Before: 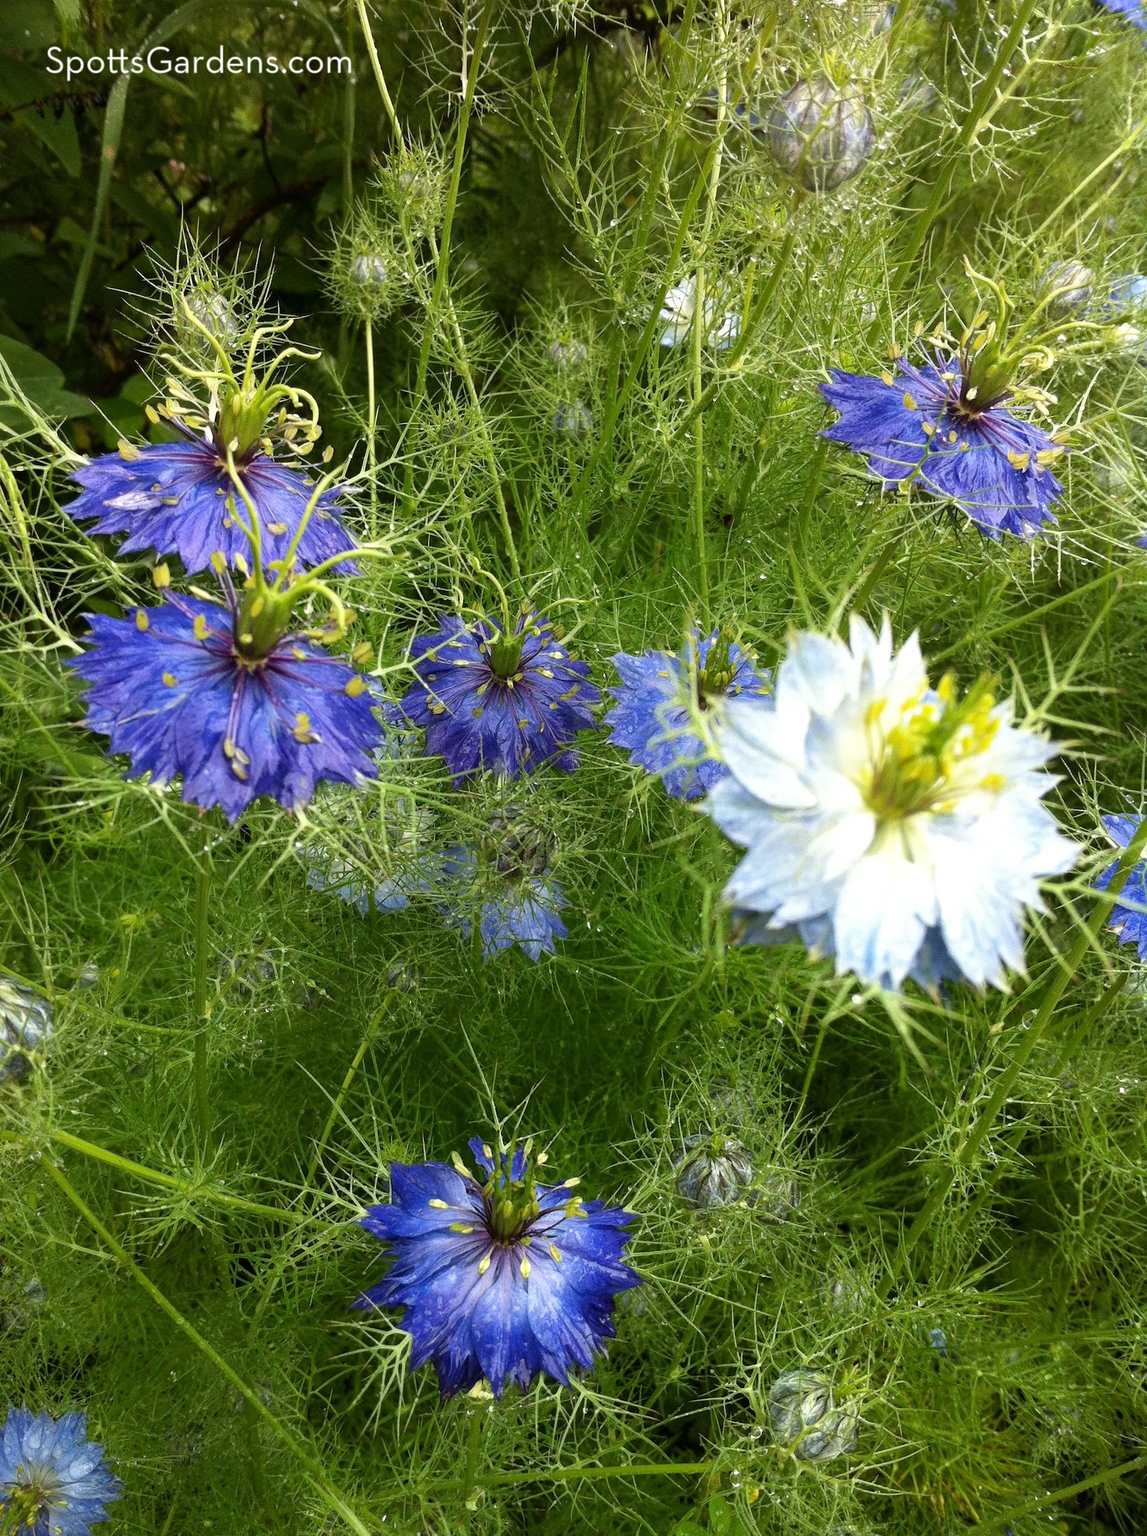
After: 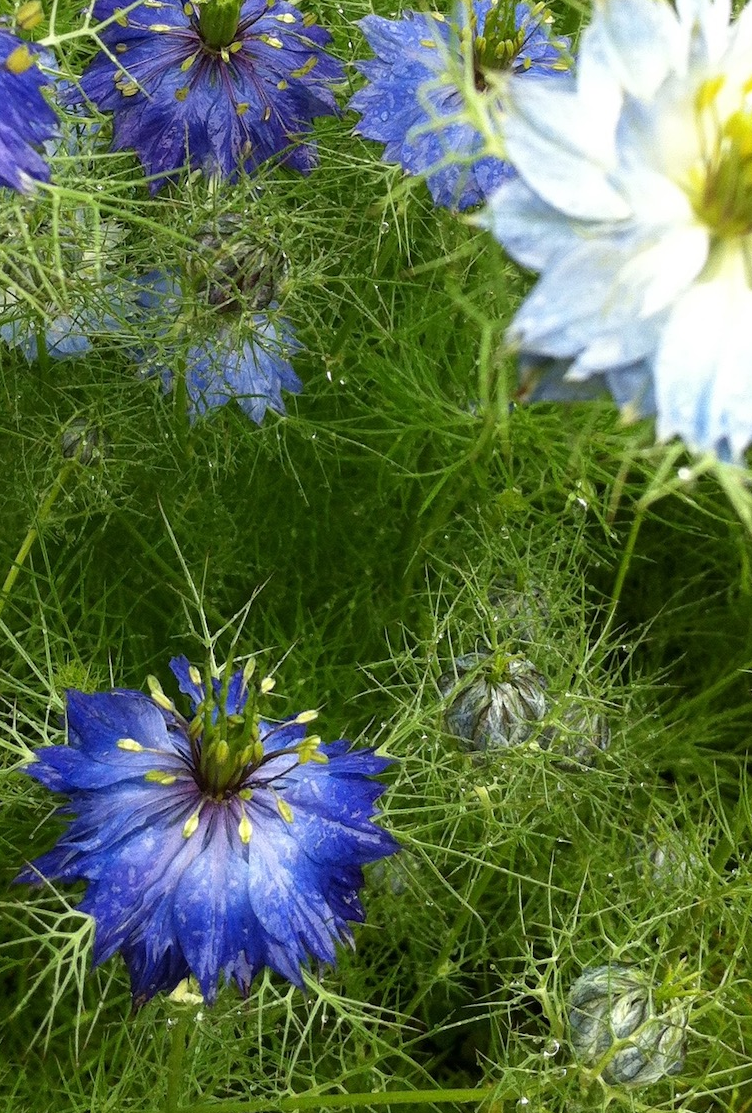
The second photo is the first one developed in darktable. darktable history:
tone curve: color space Lab, linked channels, preserve colors none
crop: left 29.672%, top 41.786%, right 20.851%, bottom 3.487%
